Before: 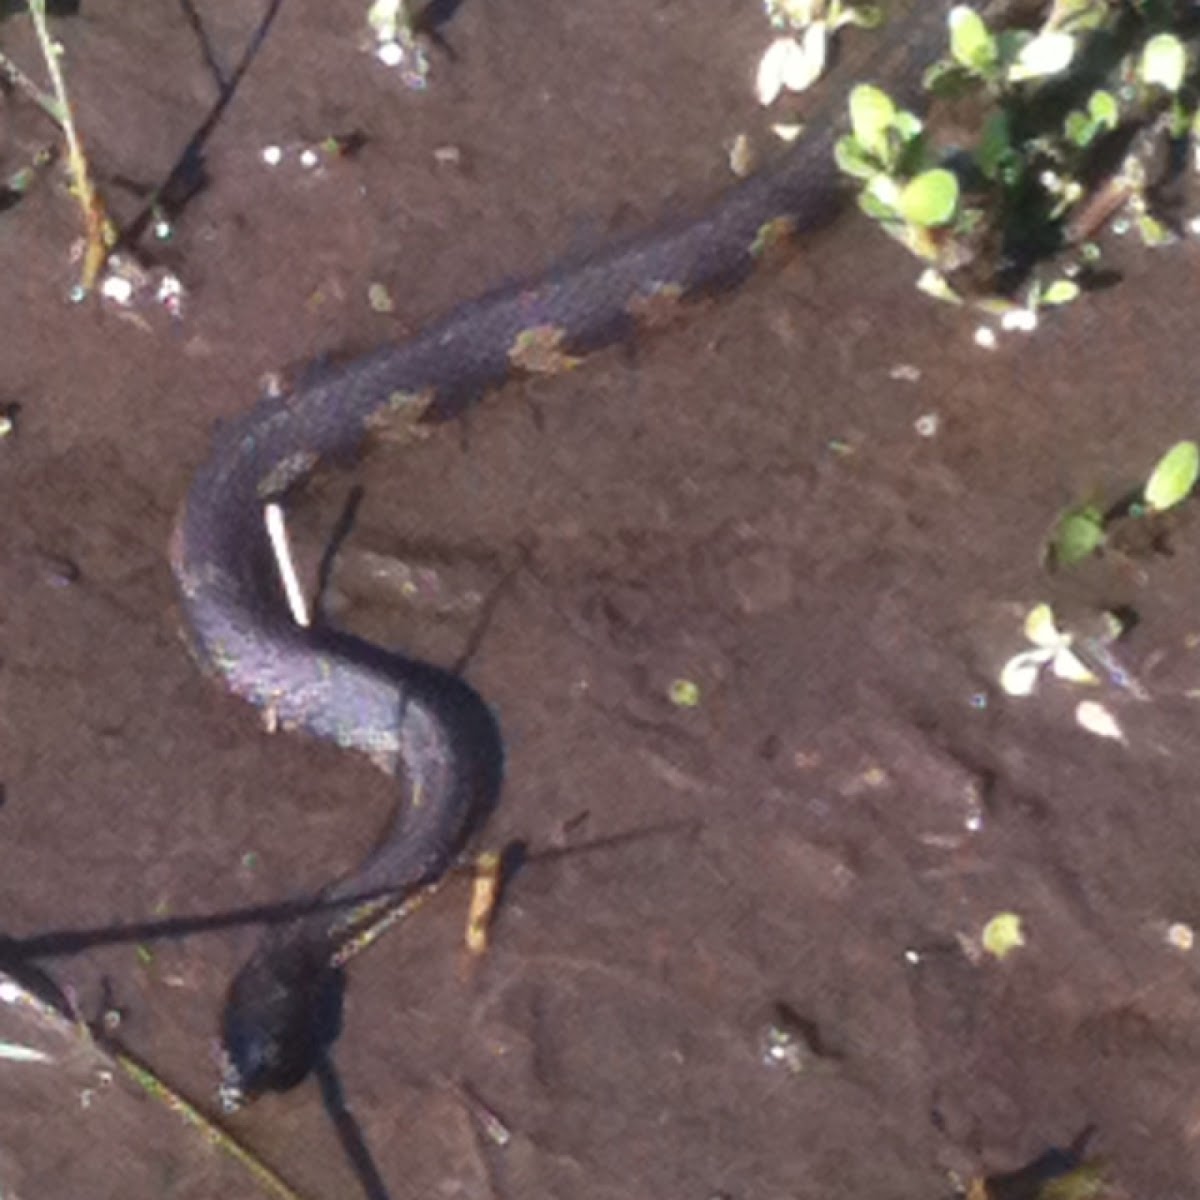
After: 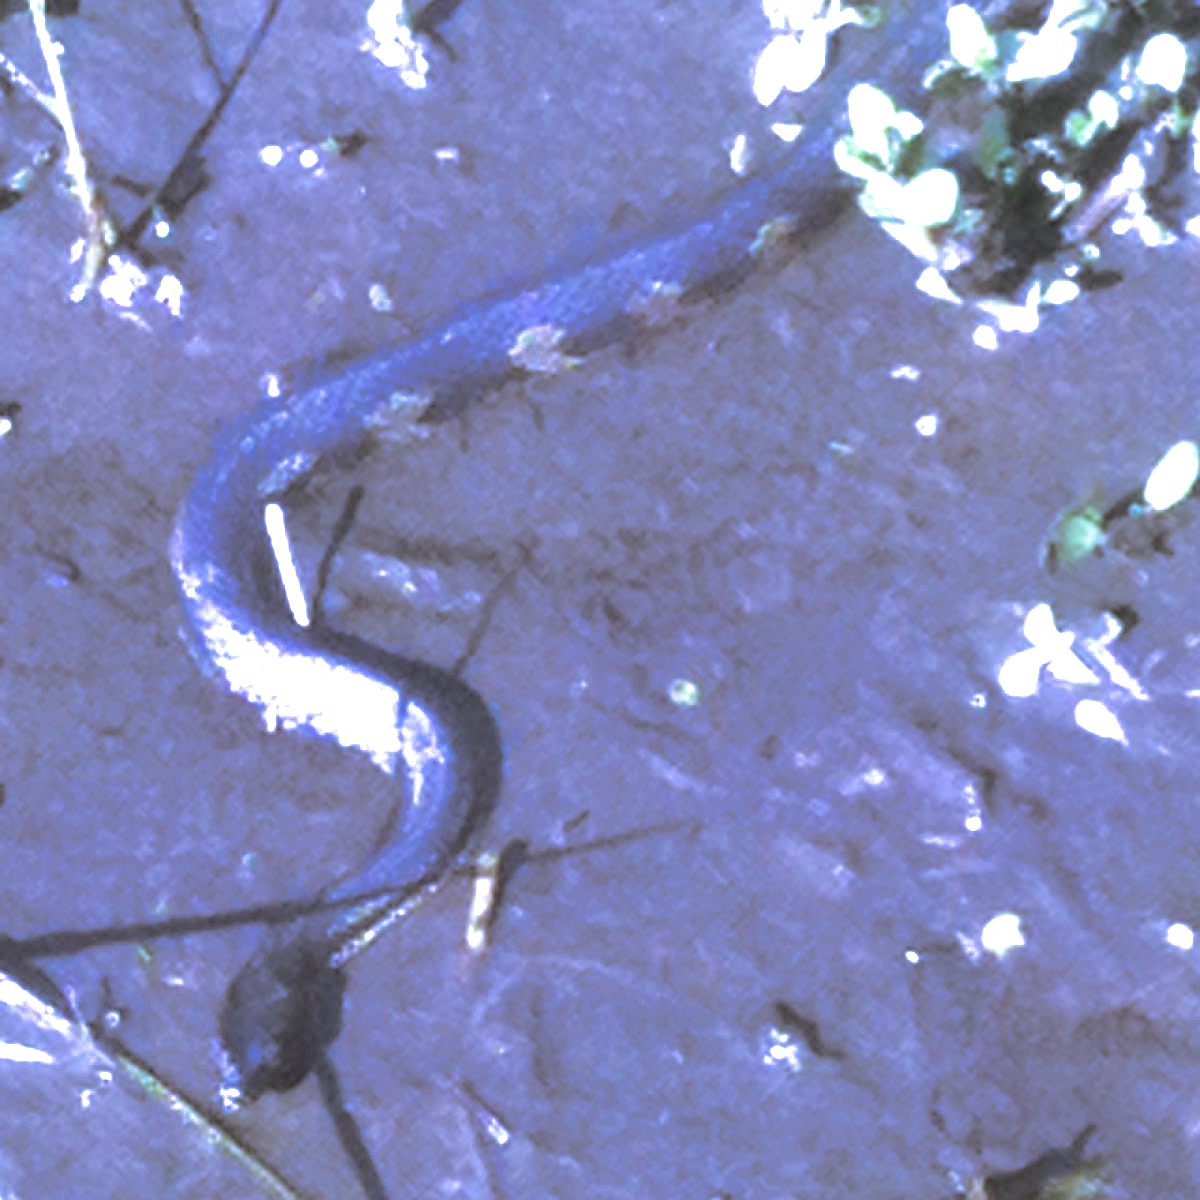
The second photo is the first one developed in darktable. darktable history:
white balance: red 0.766, blue 1.537
split-toning: shadows › hue 46.8°, shadows › saturation 0.17, highlights › hue 316.8°, highlights › saturation 0.27, balance -51.82
exposure: black level correction 0, exposure 1.1 EV, compensate highlight preservation false
